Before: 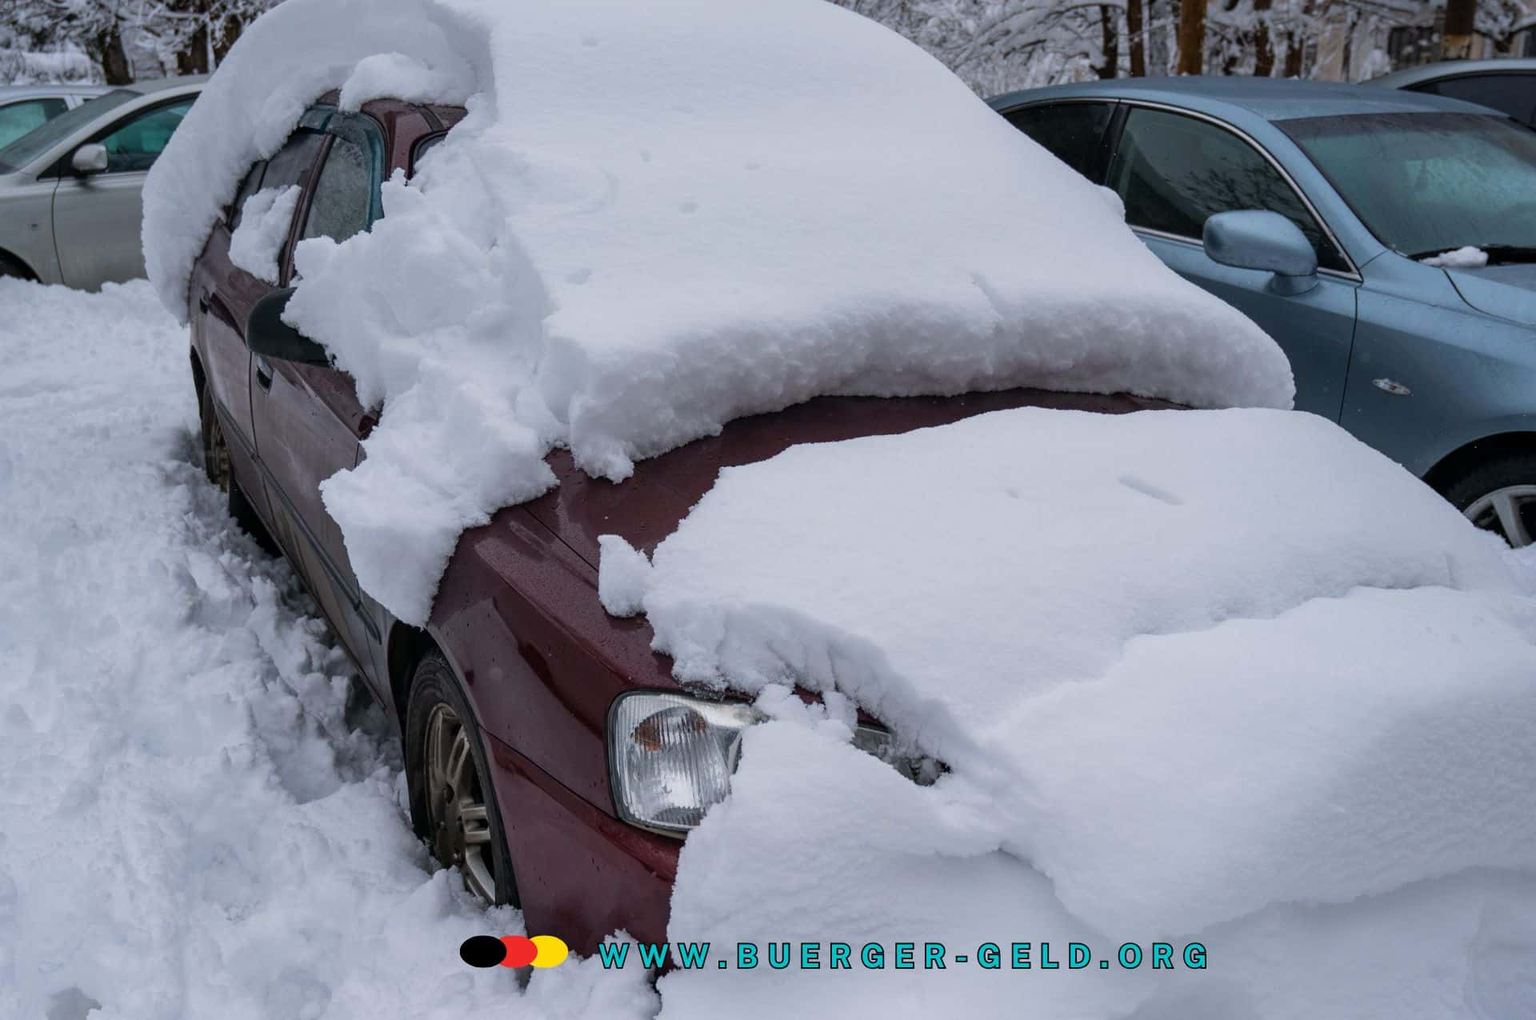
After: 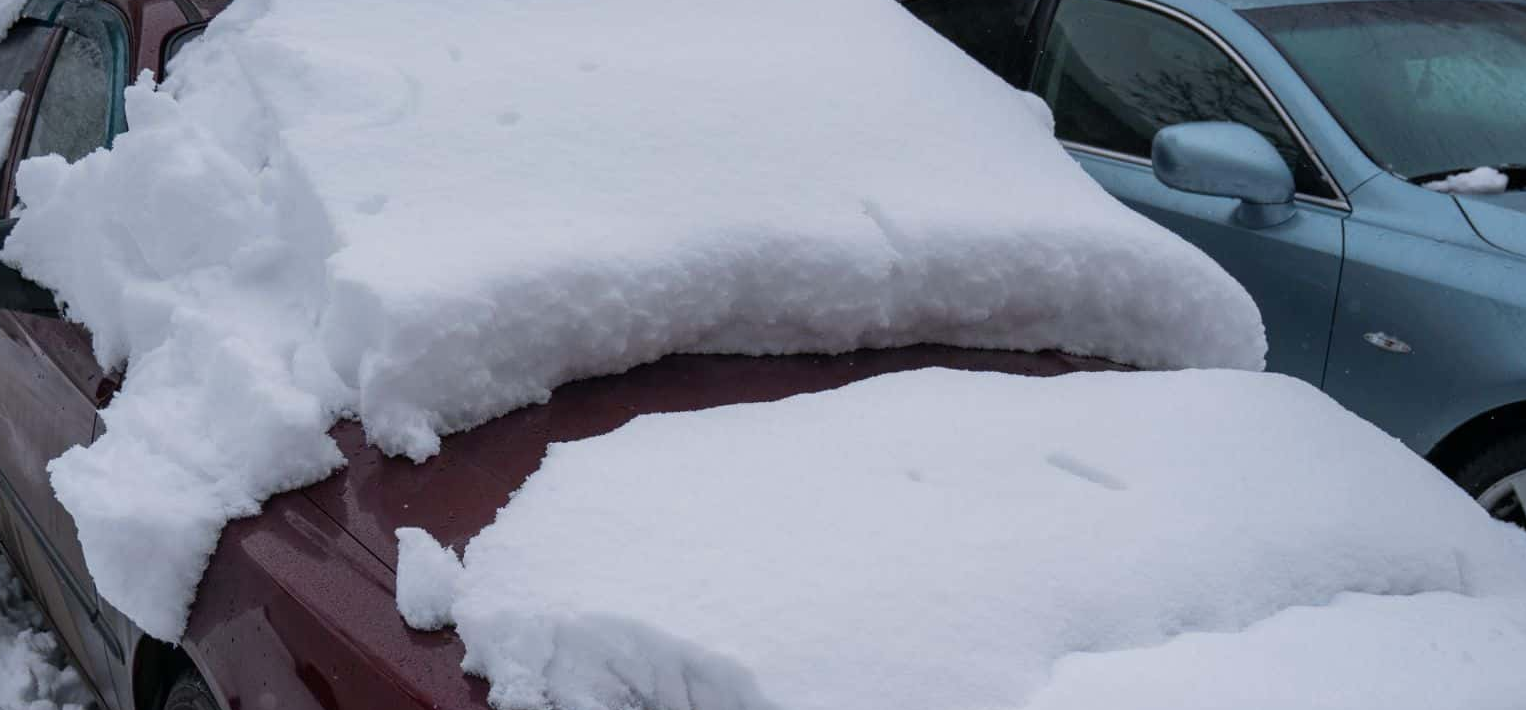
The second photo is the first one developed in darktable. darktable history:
crop: left 18.38%, top 11.092%, right 2.134%, bottom 33.217%
color zones: curves: ch1 [(0.239, 0.552) (0.75, 0.5)]; ch2 [(0.25, 0.462) (0.749, 0.457)], mix 25.94%
